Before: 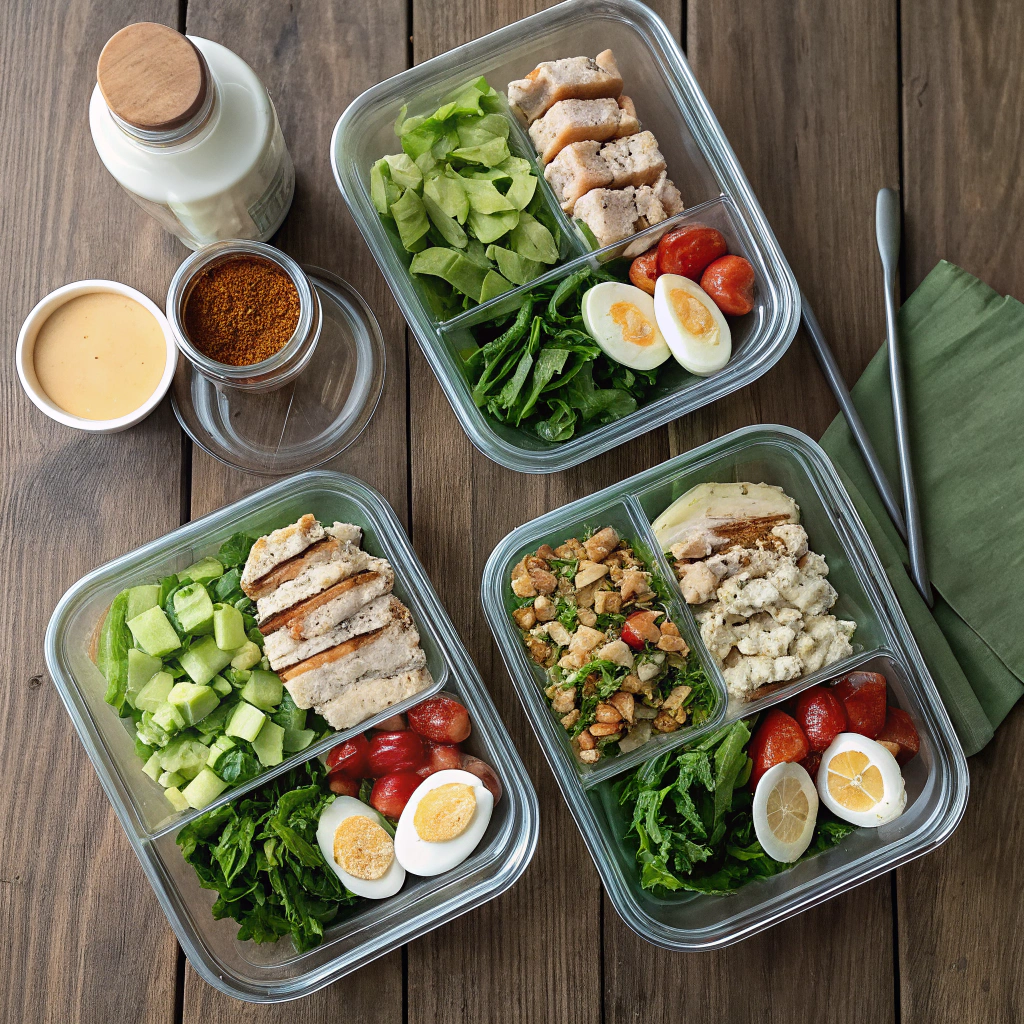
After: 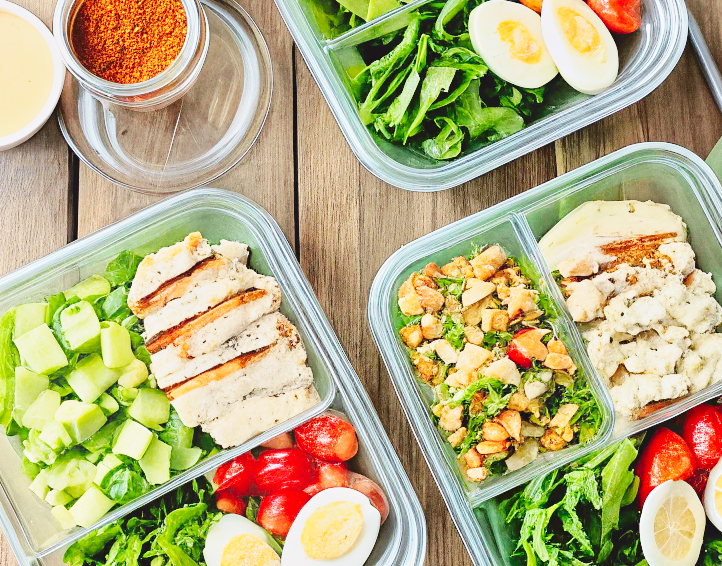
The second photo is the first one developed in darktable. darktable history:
crop: left 11.123%, top 27.61%, right 18.3%, bottom 17.034%
tone equalizer: -8 EV 2 EV, -7 EV 2 EV, -6 EV 2 EV, -5 EV 2 EV, -4 EV 2 EV, -3 EV 1.5 EV, -2 EV 1 EV, -1 EV 0.5 EV
local contrast: mode bilateral grid, contrast 100, coarseness 100, detail 91%, midtone range 0.2
base curve: curves: ch0 [(0, 0) (0.032, 0.025) (0.121, 0.166) (0.206, 0.329) (0.605, 0.79) (1, 1)], preserve colors none
tone curve: curves: ch0 [(0, 0.038) (0.193, 0.212) (0.461, 0.502) (0.634, 0.709) (0.852, 0.89) (1, 0.967)]; ch1 [(0, 0) (0.35, 0.356) (0.45, 0.453) (0.504, 0.503) (0.532, 0.524) (0.558, 0.555) (0.735, 0.762) (1, 1)]; ch2 [(0, 0) (0.281, 0.266) (0.456, 0.469) (0.5, 0.5) (0.533, 0.545) (0.606, 0.598) (0.646, 0.654) (1, 1)], color space Lab, independent channels, preserve colors none
